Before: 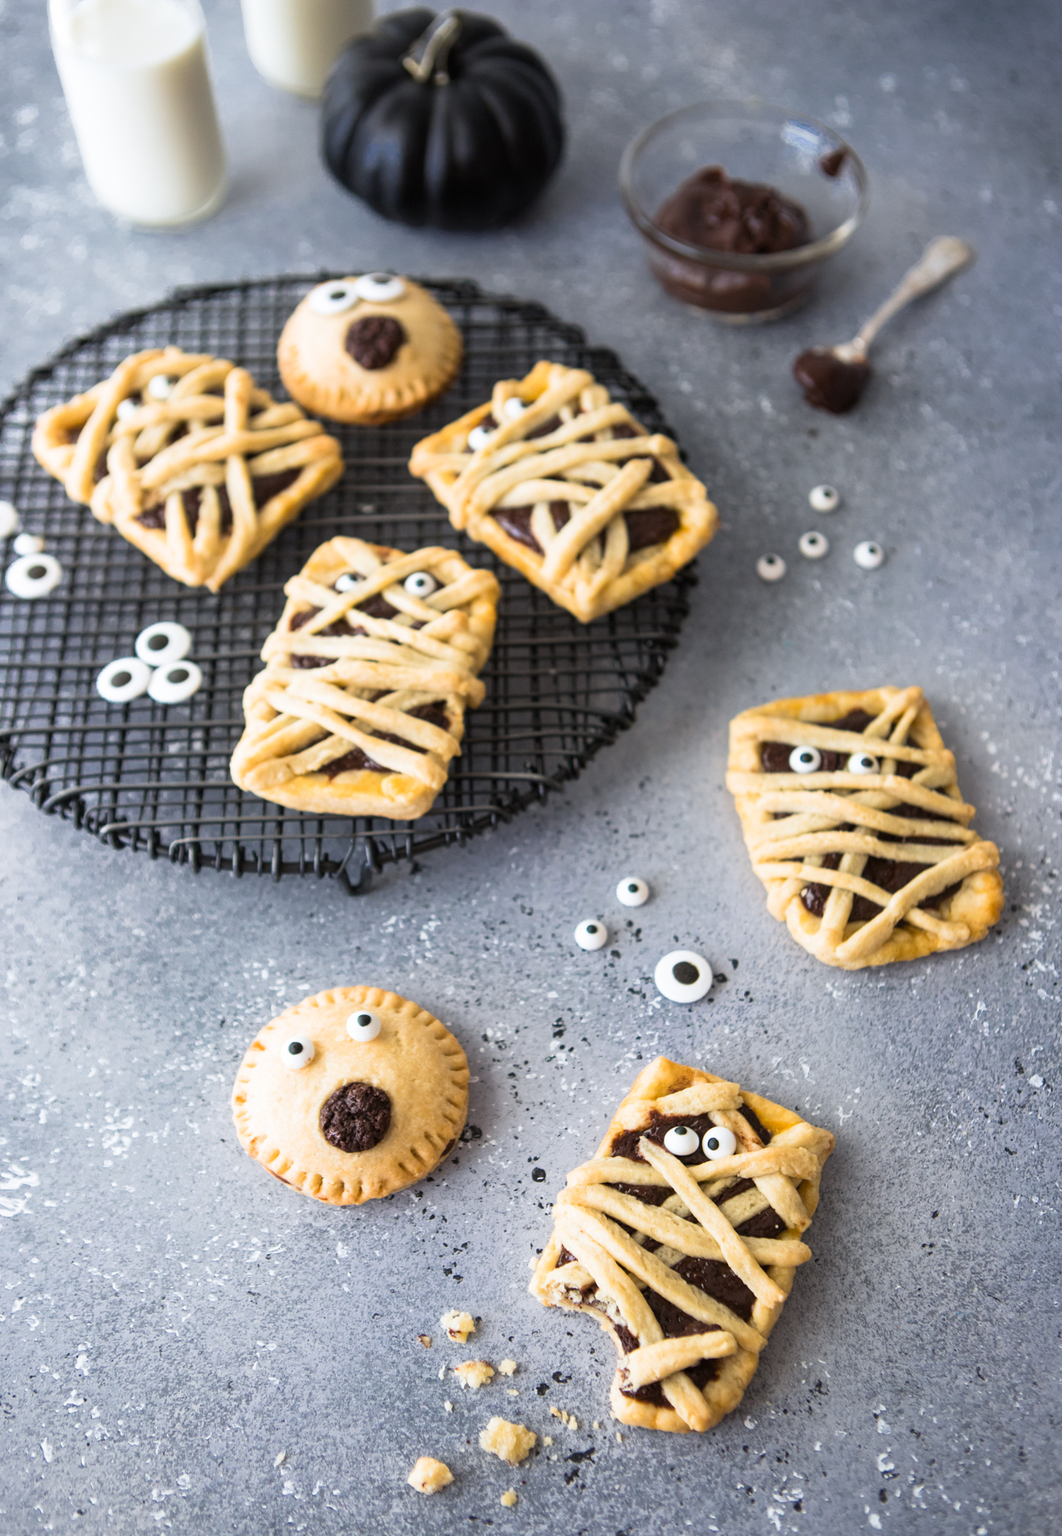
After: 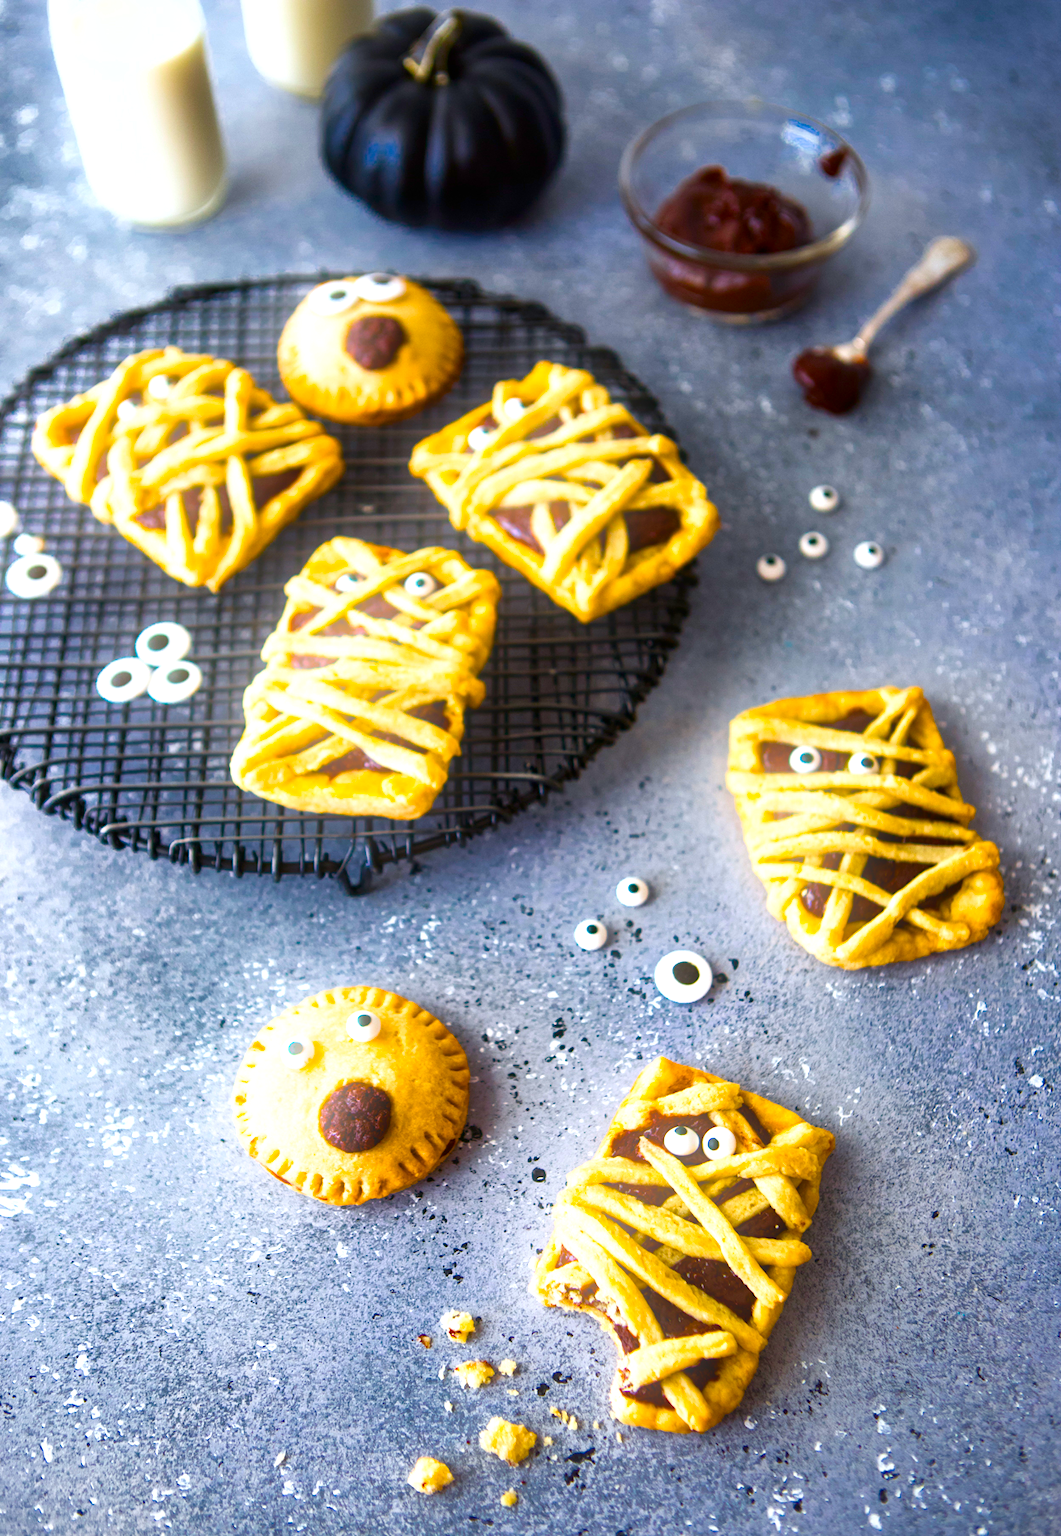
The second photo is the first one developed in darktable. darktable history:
shadows and highlights: shadows 53, soften with gaussian
contrast brightness saturation: contrast 0.07, brightness -0.14, saturation 0.11
bloom: size 9%, threshold 100%, strength 7%
color balance rgb: linear chroma grading › shadows 10%, linear chroma grading › highlights 10%, linear chroma grading › global chroma 15%, linear chroma grading › mid-tones 15%, perceptual saturation grading › global saturation 40%, perceptual saturation grading › highlights -25%, perceptual saturation grading › mid-tones 35%, perceptual saturation grading › shadows 35%, perceptual brilliance grading › global brilliance 11.29%, global vibrance 11.29%
